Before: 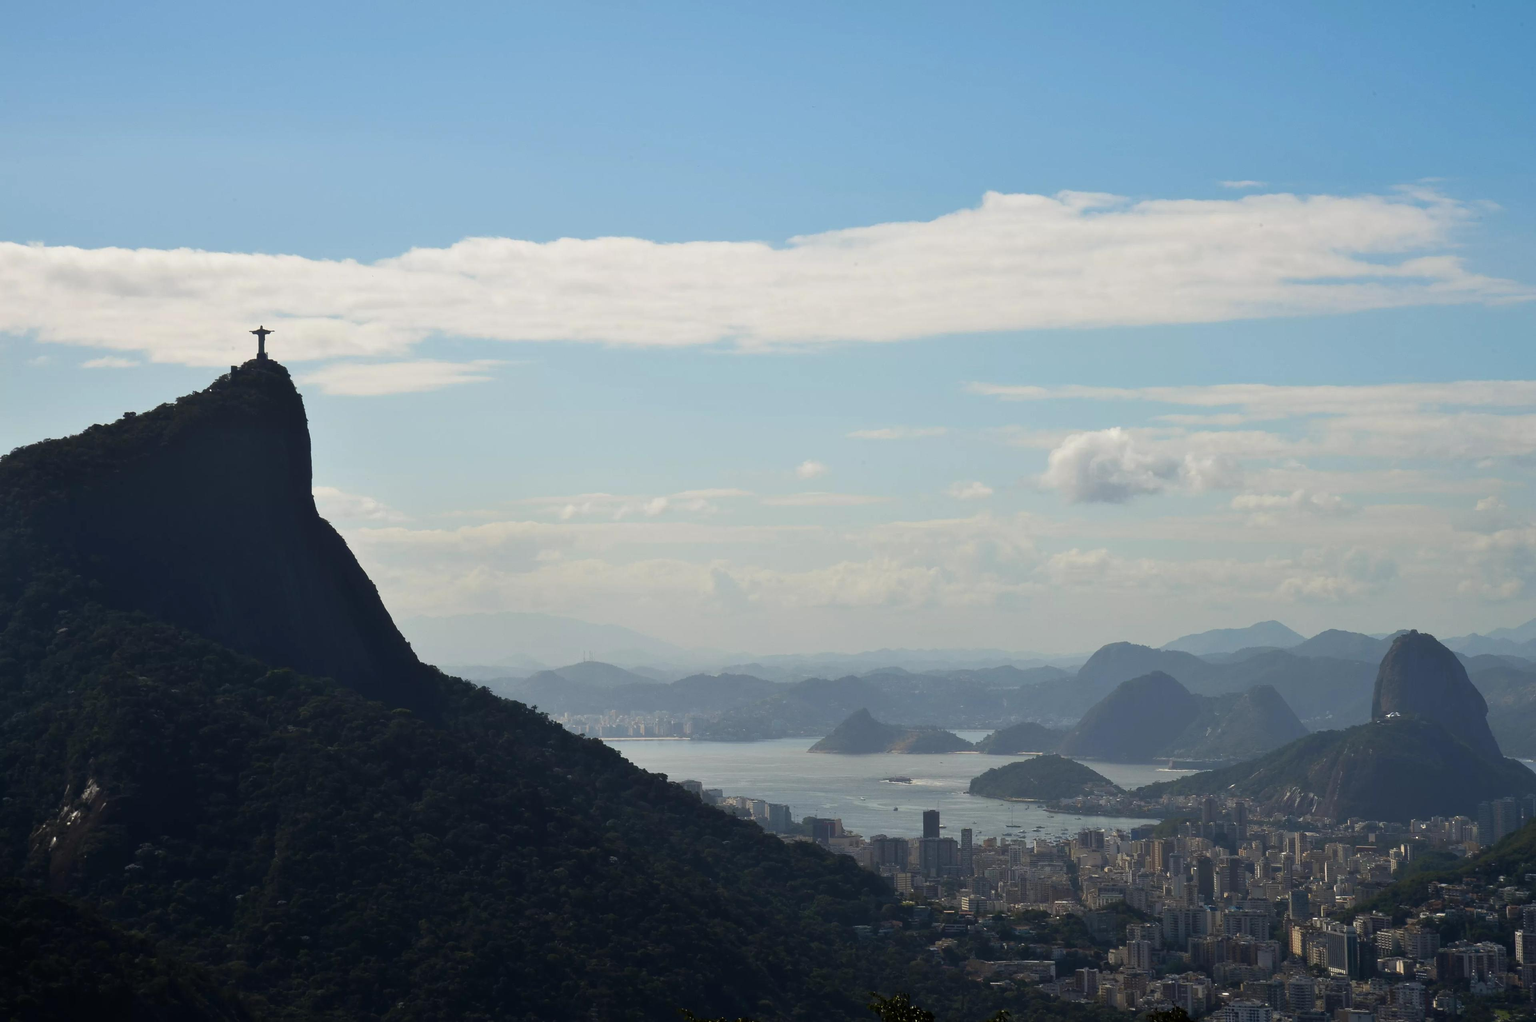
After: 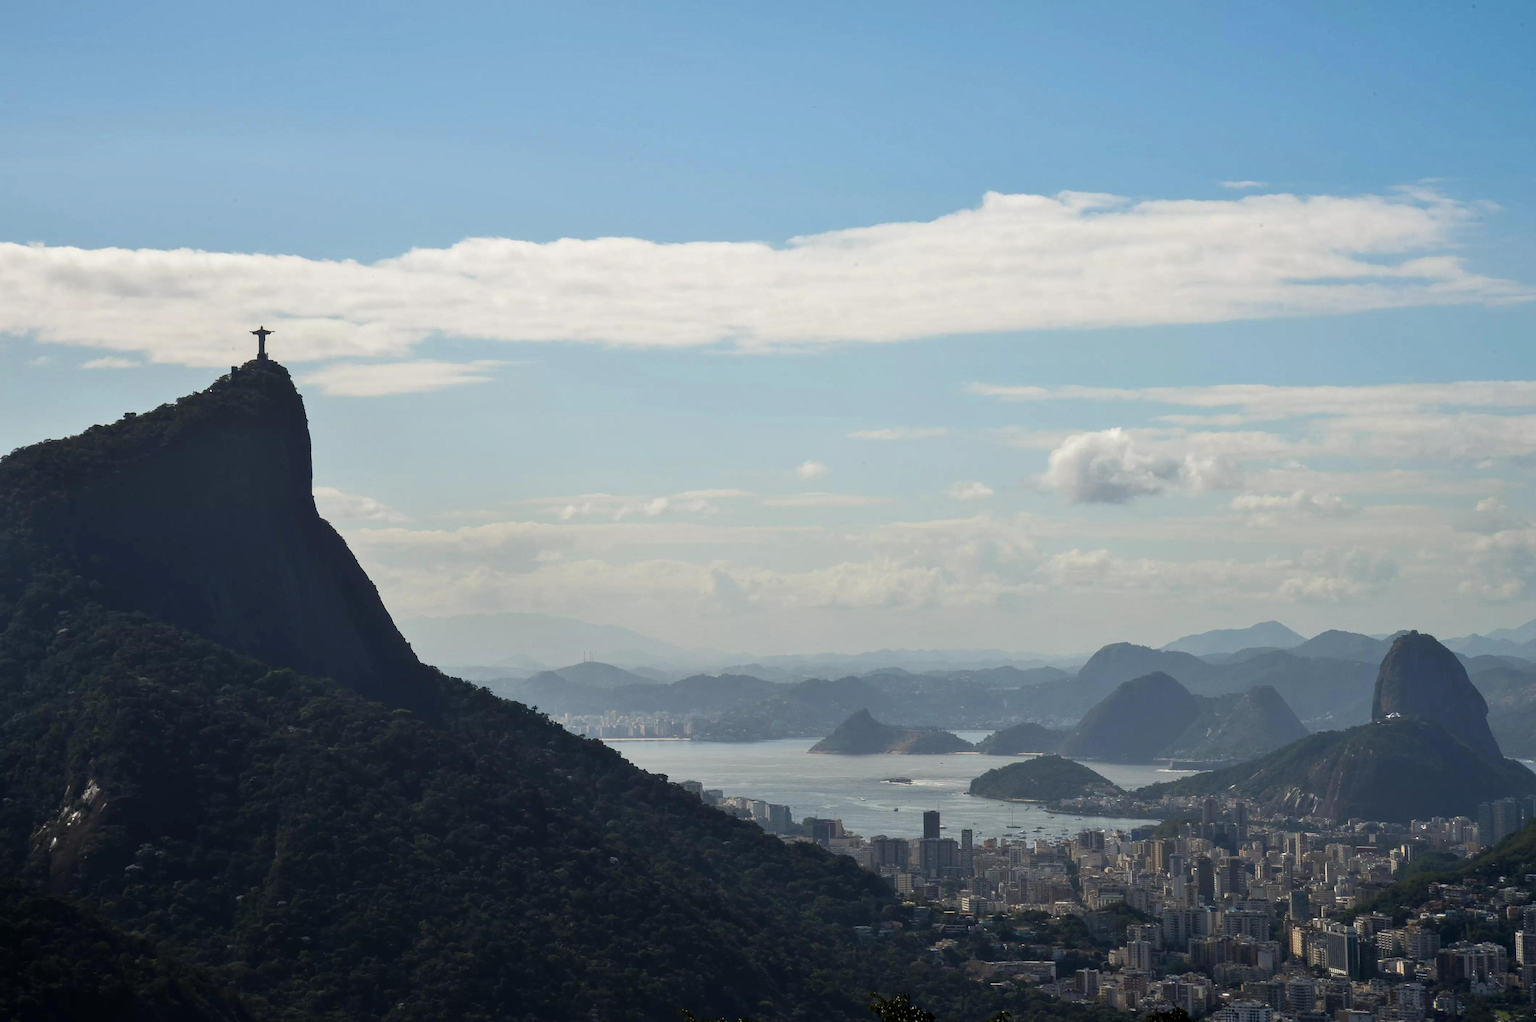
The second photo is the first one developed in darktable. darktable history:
local contrast: detail 130%
base curve: curves: ch0 [(0, 0) (0.283, 0.295) (1, 1)], preserve colors none
